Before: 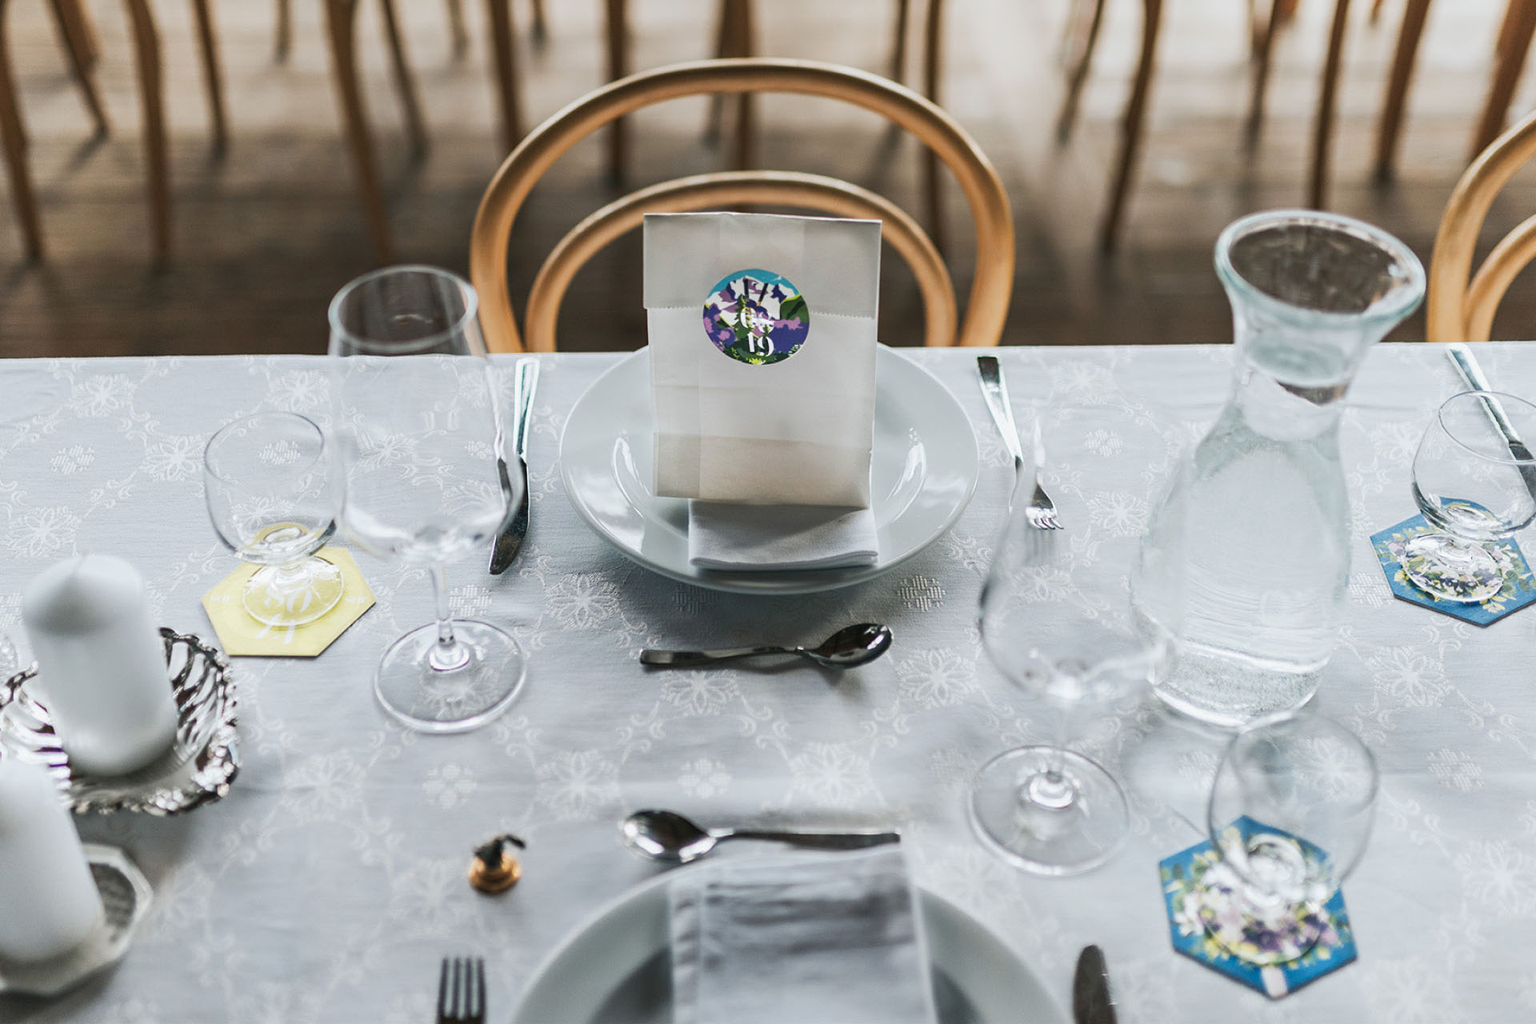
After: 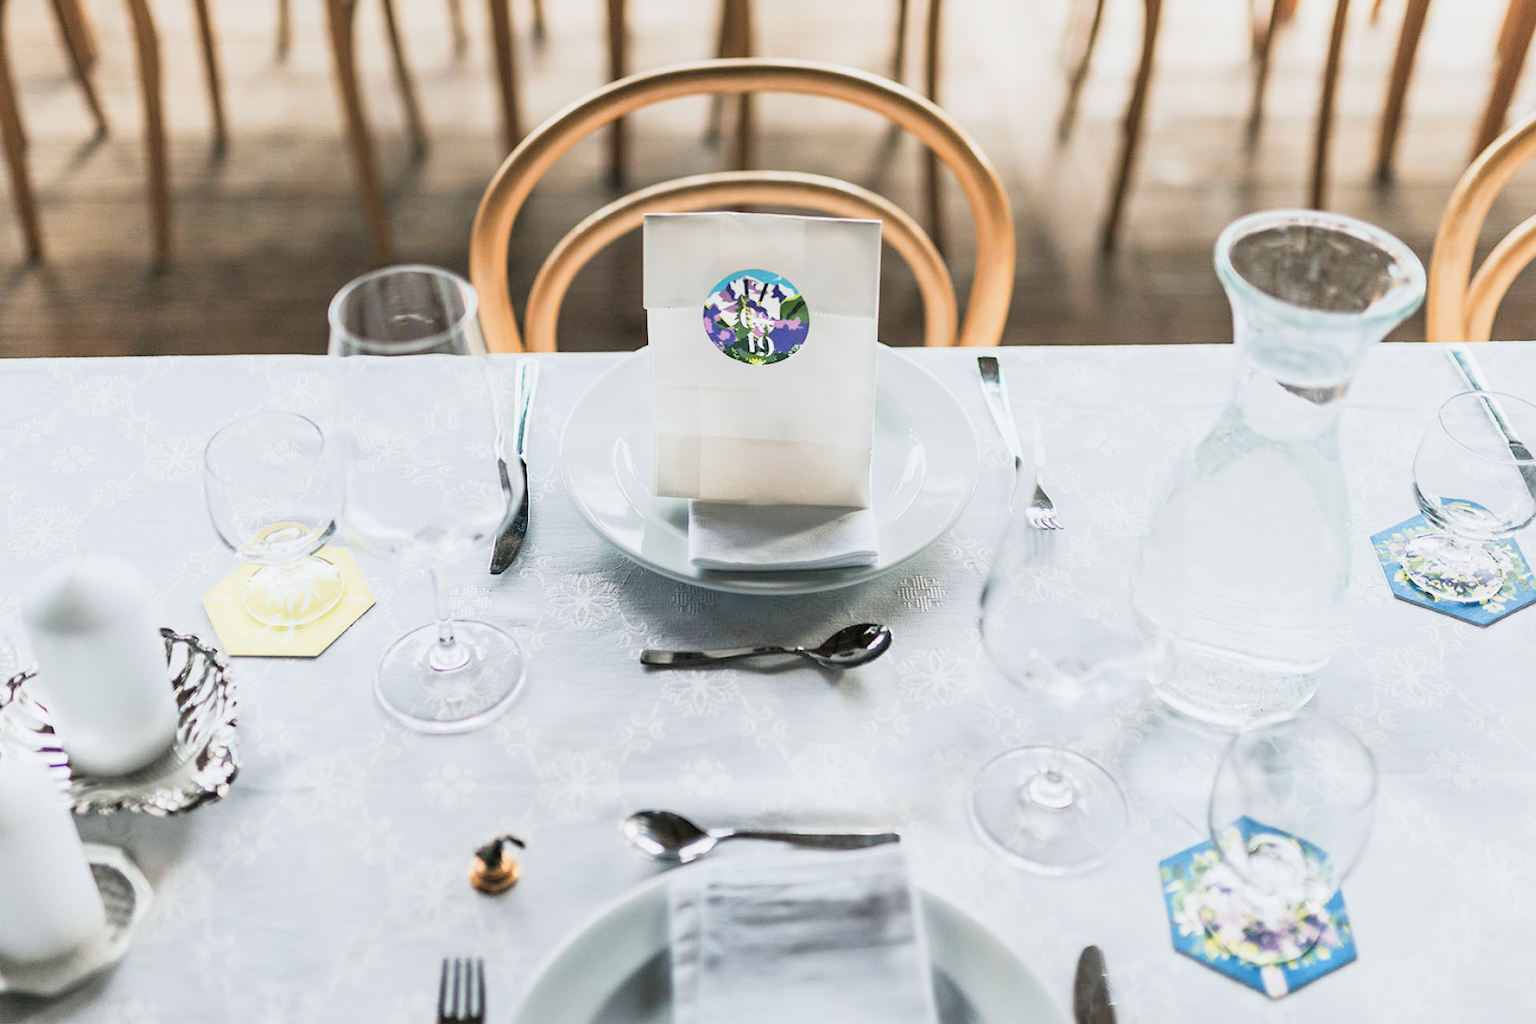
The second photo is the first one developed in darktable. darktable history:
filmic rgb: black relative exposure -7.65 EV, white relative exposure 4.56 EV, hardness 3.61, contrast 1.05
exposure: black level correction 0, exposure 1.2 EV, compensate exposure bias true, compensate highlight preservation false
